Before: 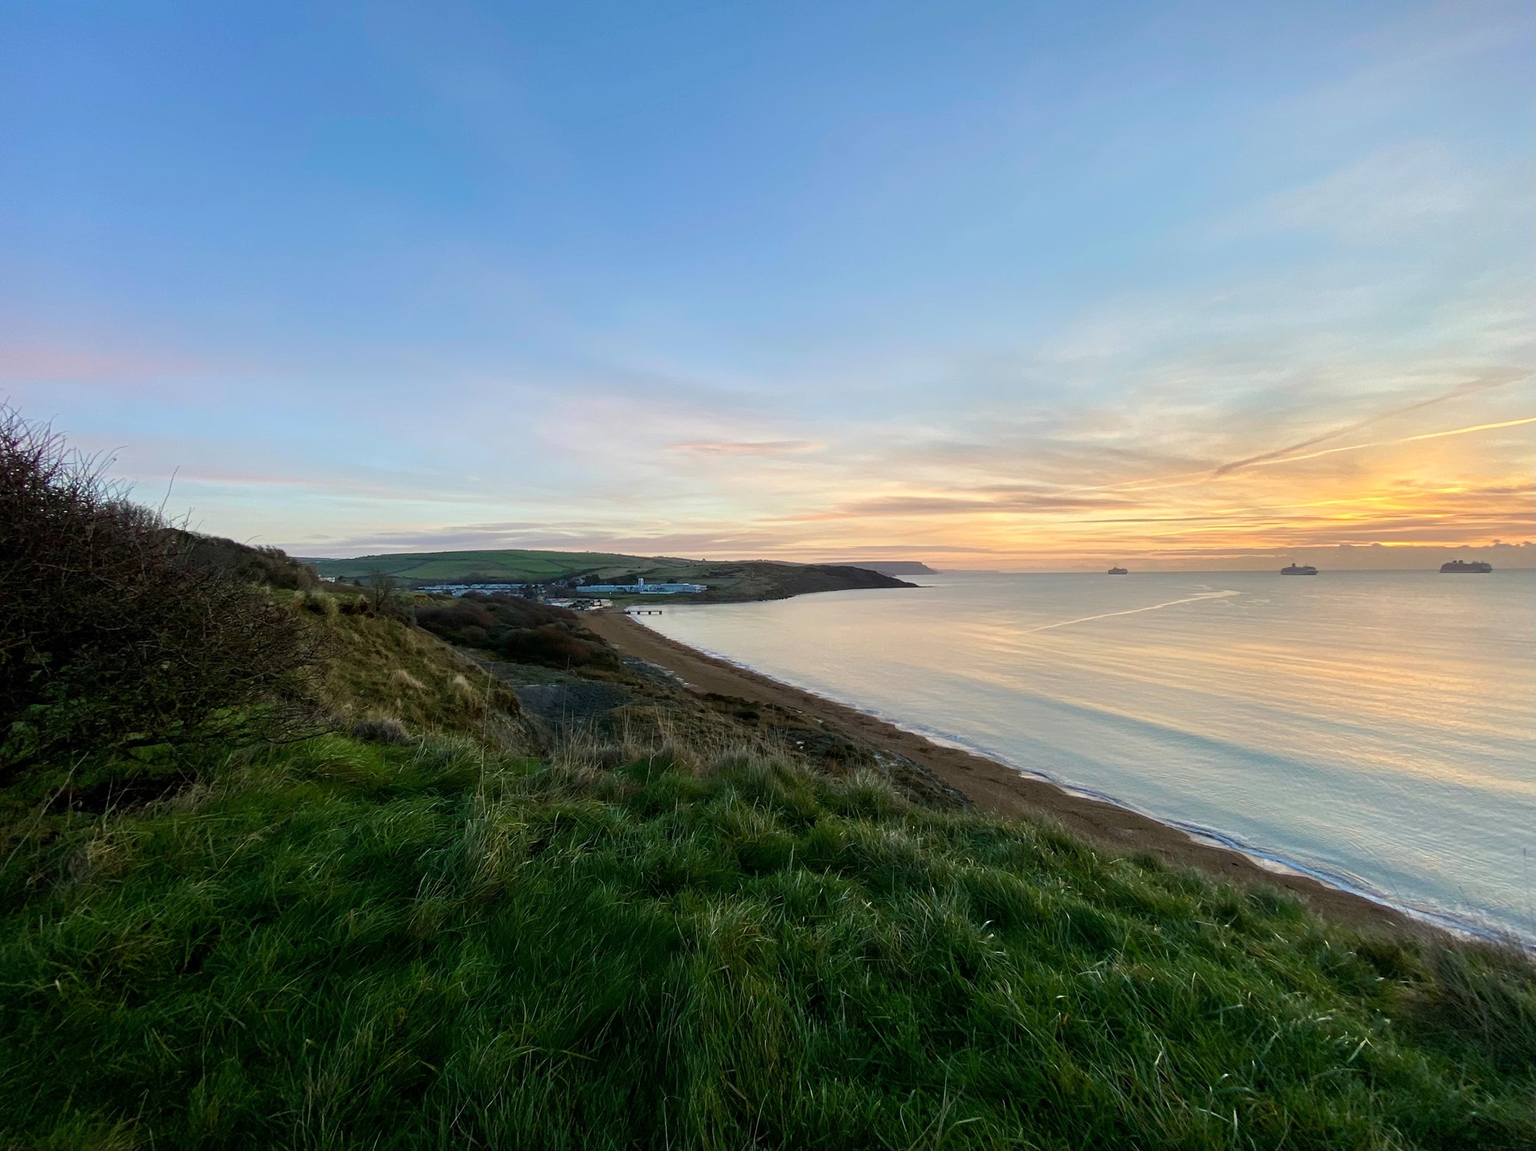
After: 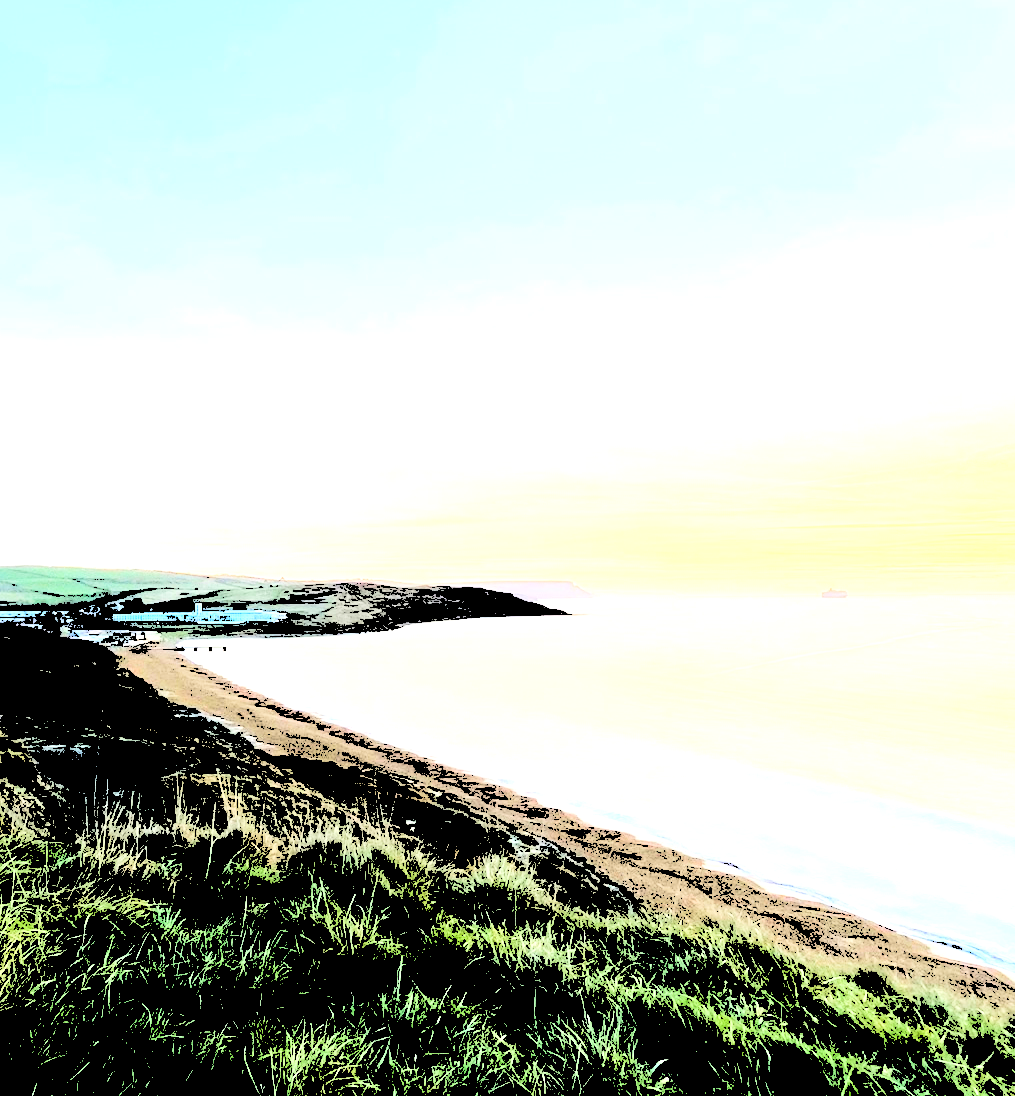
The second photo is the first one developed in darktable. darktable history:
color correction: saturation 0.8
crop: left 32.075%, top 10.976%, right 18.355%, bottom 17.596%
levels: levels [0.246, 0.246, 0.506]
